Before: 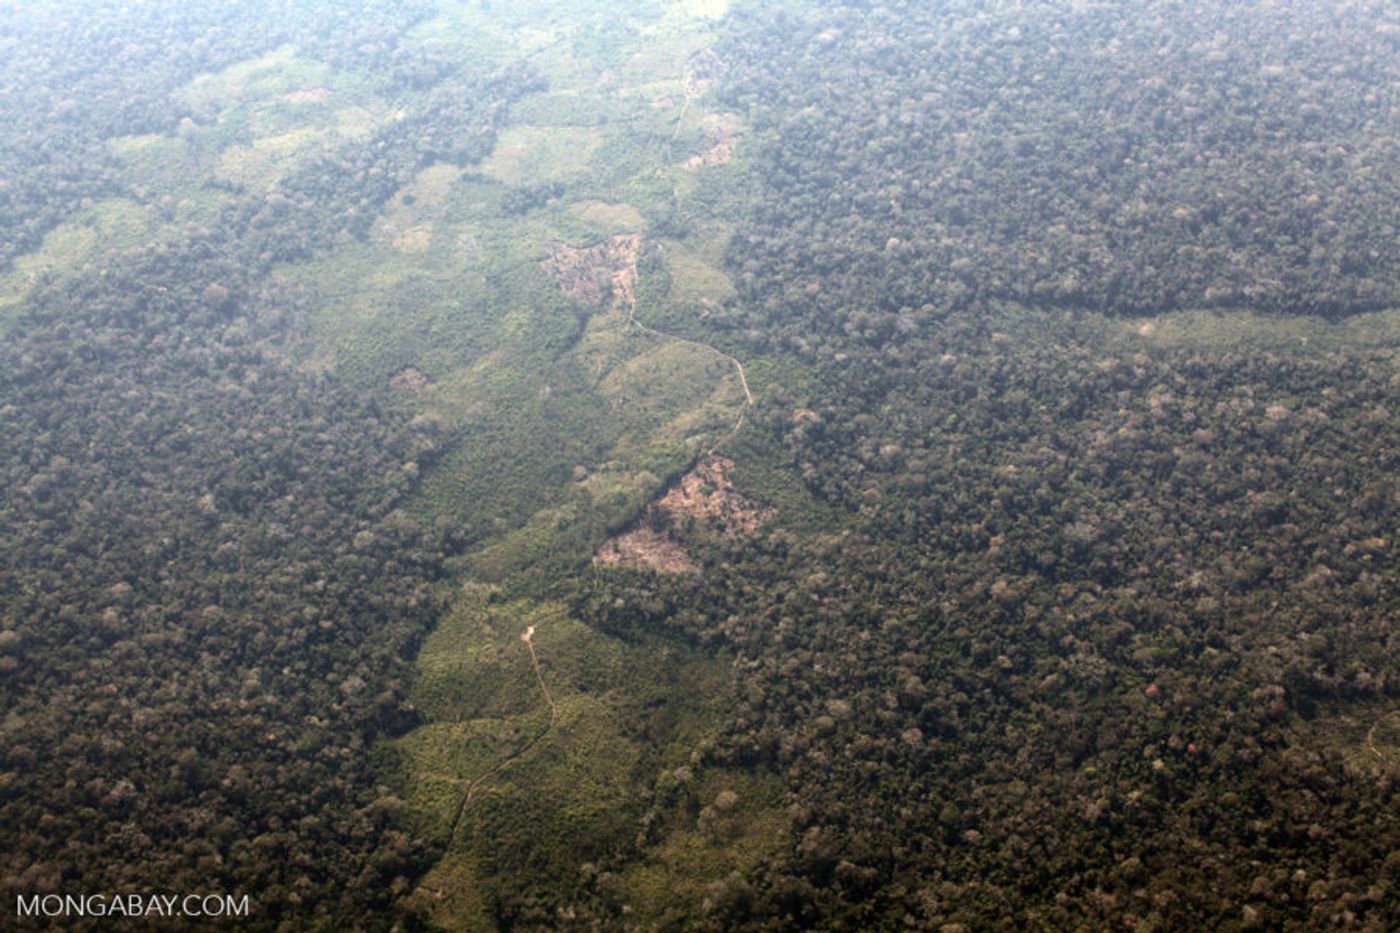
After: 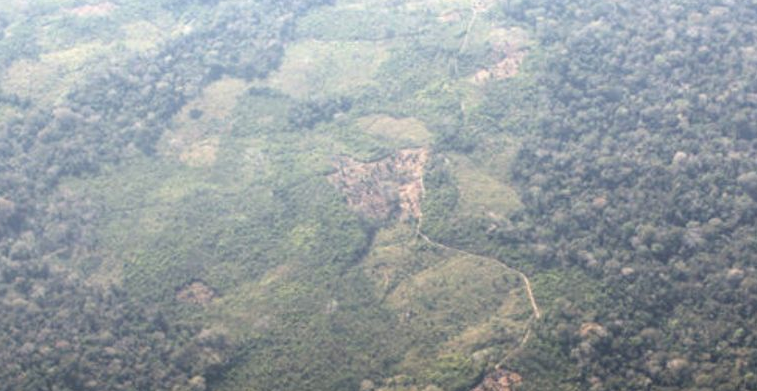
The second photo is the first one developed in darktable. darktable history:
crop: left 15.266%, top 9.234%, right 30.651%, bottom 48.816%
